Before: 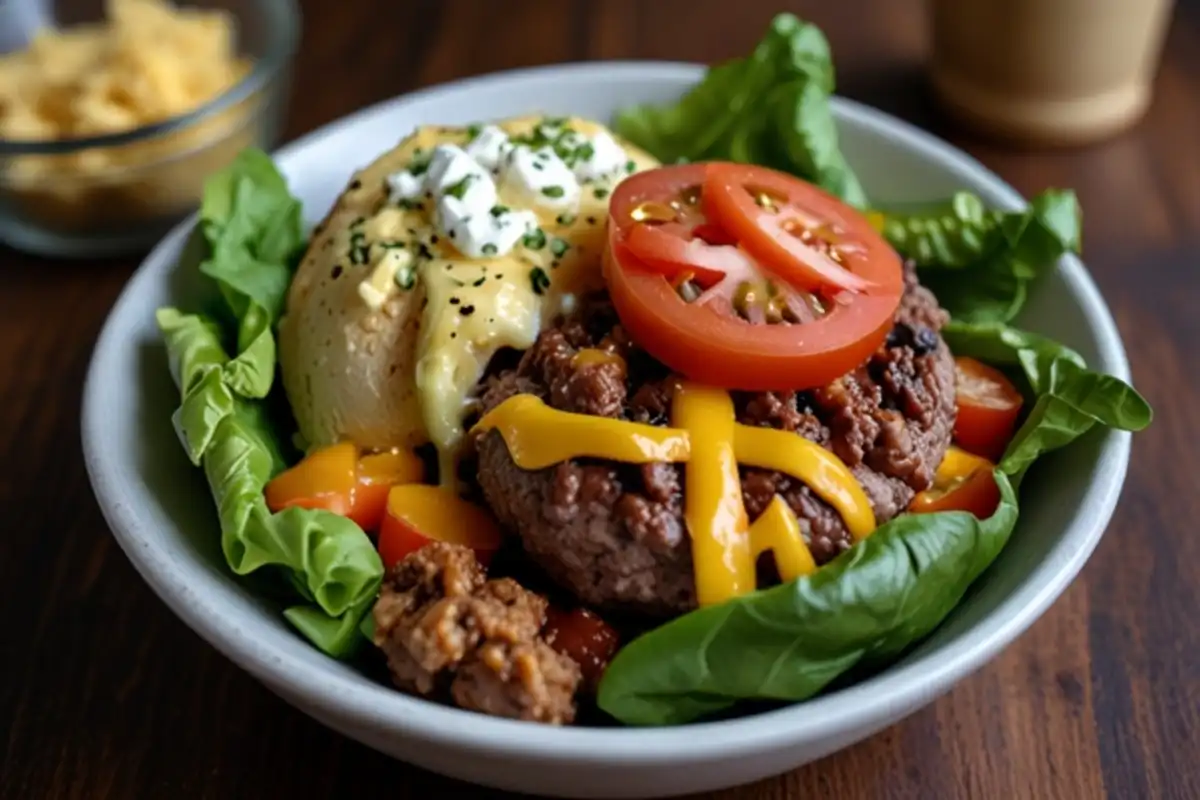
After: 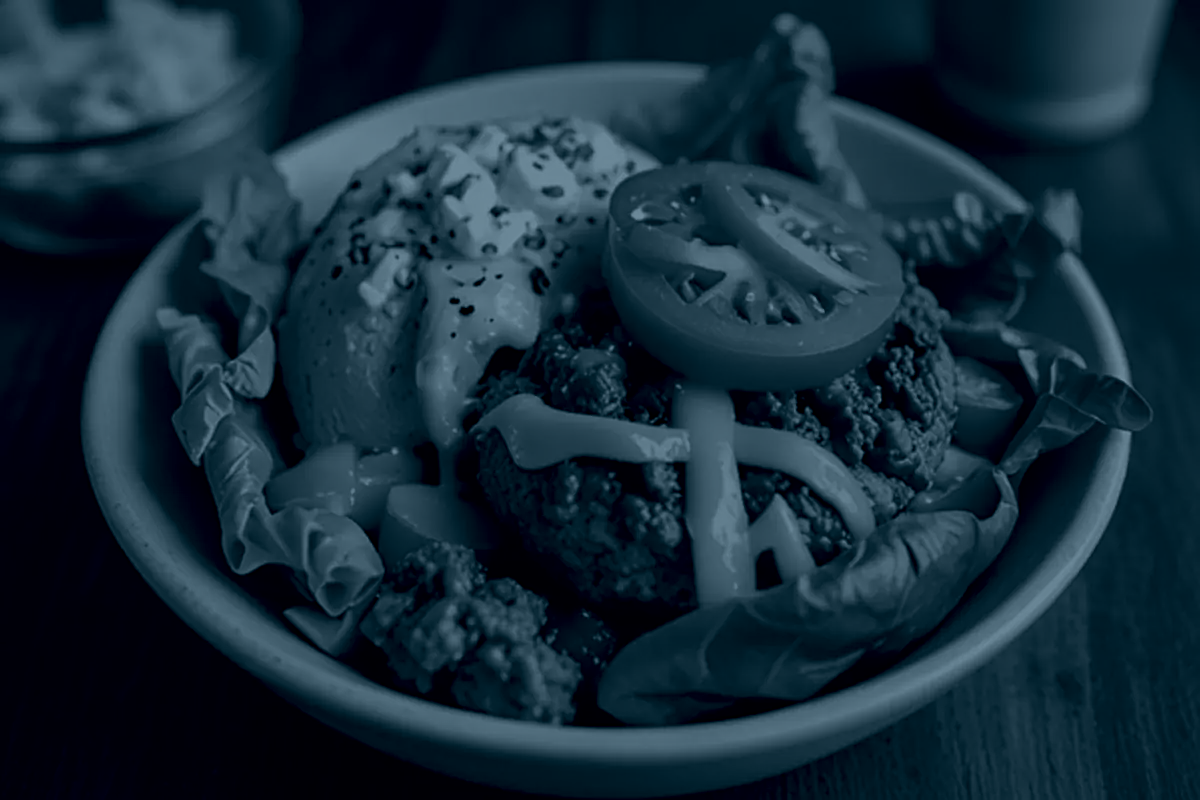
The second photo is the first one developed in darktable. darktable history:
sharpen: on, module defaults
colorize: hue 194.4°, saturation 29%, source mix 61.75%, lightness 3.98%, version 1
